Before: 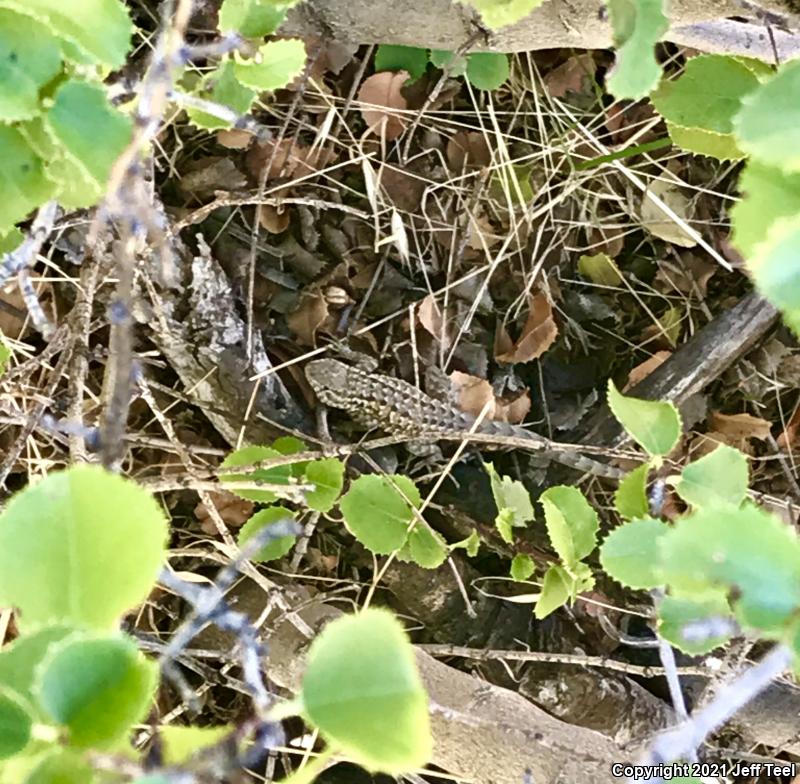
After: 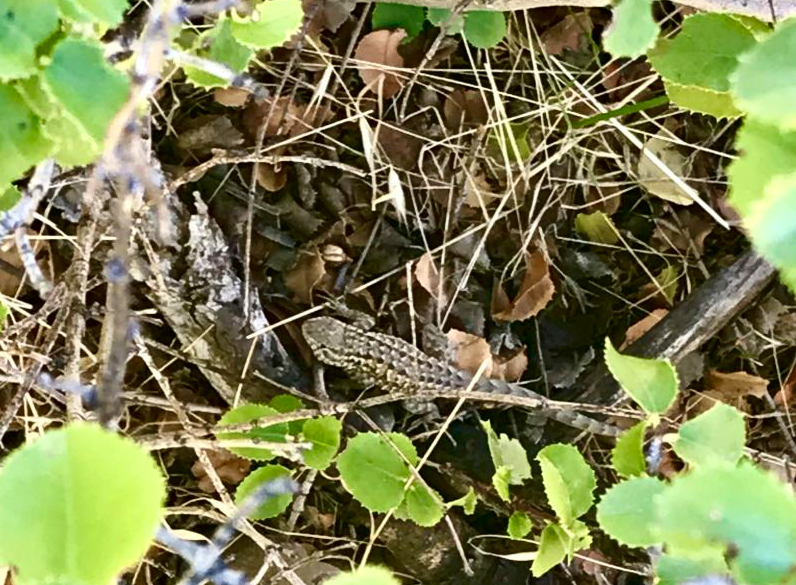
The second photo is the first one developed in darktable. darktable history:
contrast brightness saturation: contrast 0.13, brightness -0.05, saturation 0.16
crop: left 0.387%, top 5.469%, bottom 19.809%
